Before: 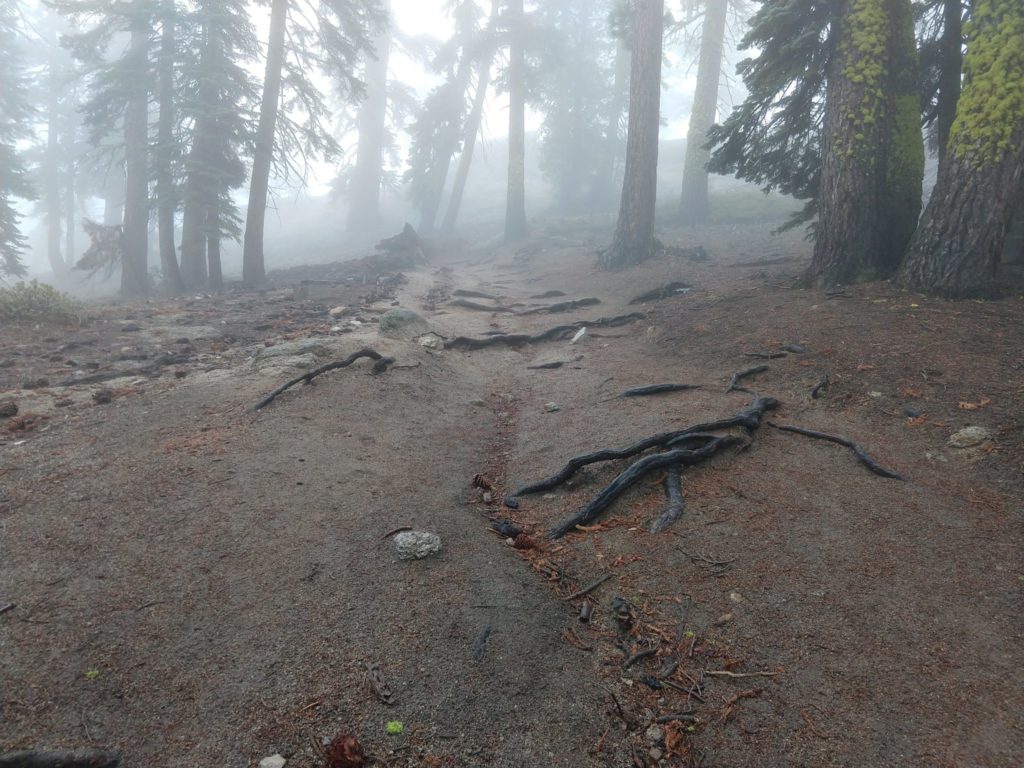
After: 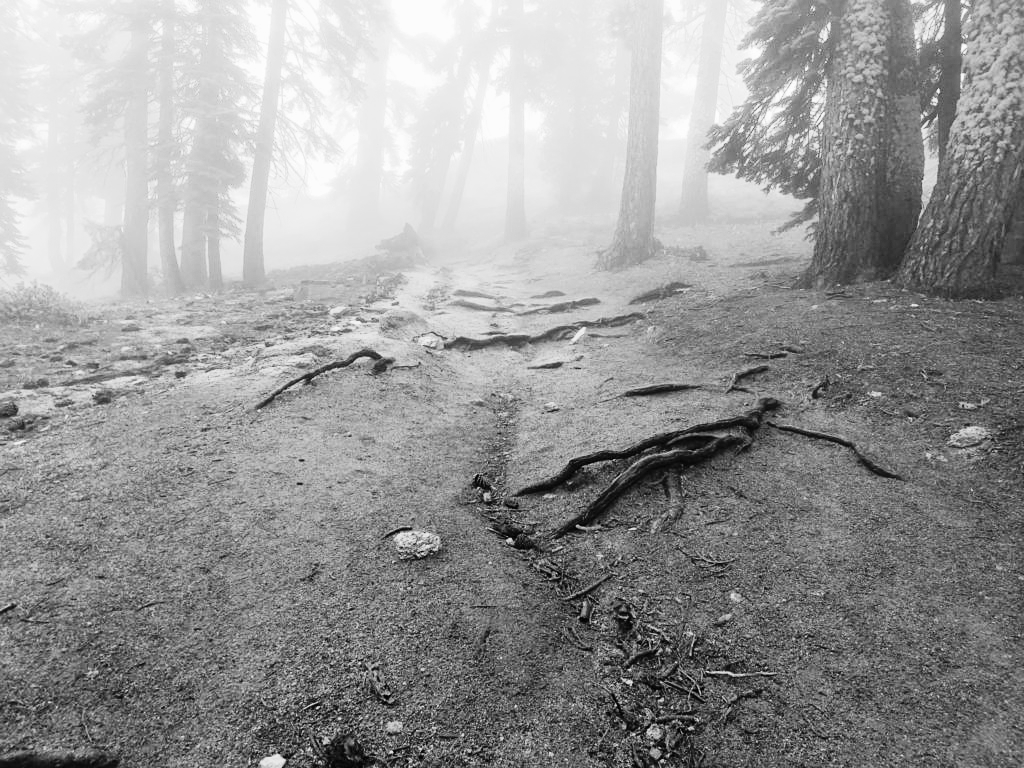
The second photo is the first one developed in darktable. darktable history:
contrast equalizer: octaves 7, y [[0.6 ×6], [0.55 ×6], [0 ×6], [0 ×6], [0 ×6]], mix 0.15
color balance rgb: shadows lift › chroma 1%, shadows lift › hue 113°, highlights gain › chroma 0.2%, highlights gain › hue 333°, perceptual saturation grading › global saturation 20%, perceptual saturation grading › highlights -50%, perceptual saturation grading › shadows 25%, contrast -10%
denoise (profiled): strength 1.2, preserve shadows 0, a [-1, 0, 0], y [[0.5 ×7] ×4, [0 ×7], [0.5 ×7]], compensate highlight preservation false
sharpen: amount 0.2
rgb curve: curves: ch0 [(0, 0) (0.21, 0.15) (0.24, 0.21) (0.5, 0.75) (0.75, 0.96) (0.89, 0.99) (1, 1)]; ch1 [(0, 0.02) (0.21, 0.13) (0.25, 0.2) (0.5, 0.67) (0.75, 0.9) (0.89, 0.97) (1, 1)]; ch2 [(0, 0.02) (0.21, 0.13) (0.25, 0.2) (0.5, 0.67) (0.75, 0.9) (0.89, 0.97) (1, 1)], compensate middle gray true | blend: blend mode normal, opacity 90%; mask: uniform (no mask)
color zones: curves: ch0 [(0, 0.5) (0.125, 0.4) (0.25, 0.5) (0.375, 0.4) (0.5, 0.4) (0.625, 0.35) (0.75, 0.35) (0.875, 0.5)]; ch1 [(0, 0.35) (0.125, 0.45) (0.25, 0.35) (0.375, 0.35) (0.5, 0.35) (0.625, 0.35) (0.75, 0.45) (0.875, 0.35)]; ch2 [(0, 0.6) (0.125, 0.5) (0.25, 0.5) (0.375, 0.6) (0.5, 0.6) (0.625, 0.5) (0.75, 0.5) (0.875, 0.5)]
monochrome: on, module defaults
